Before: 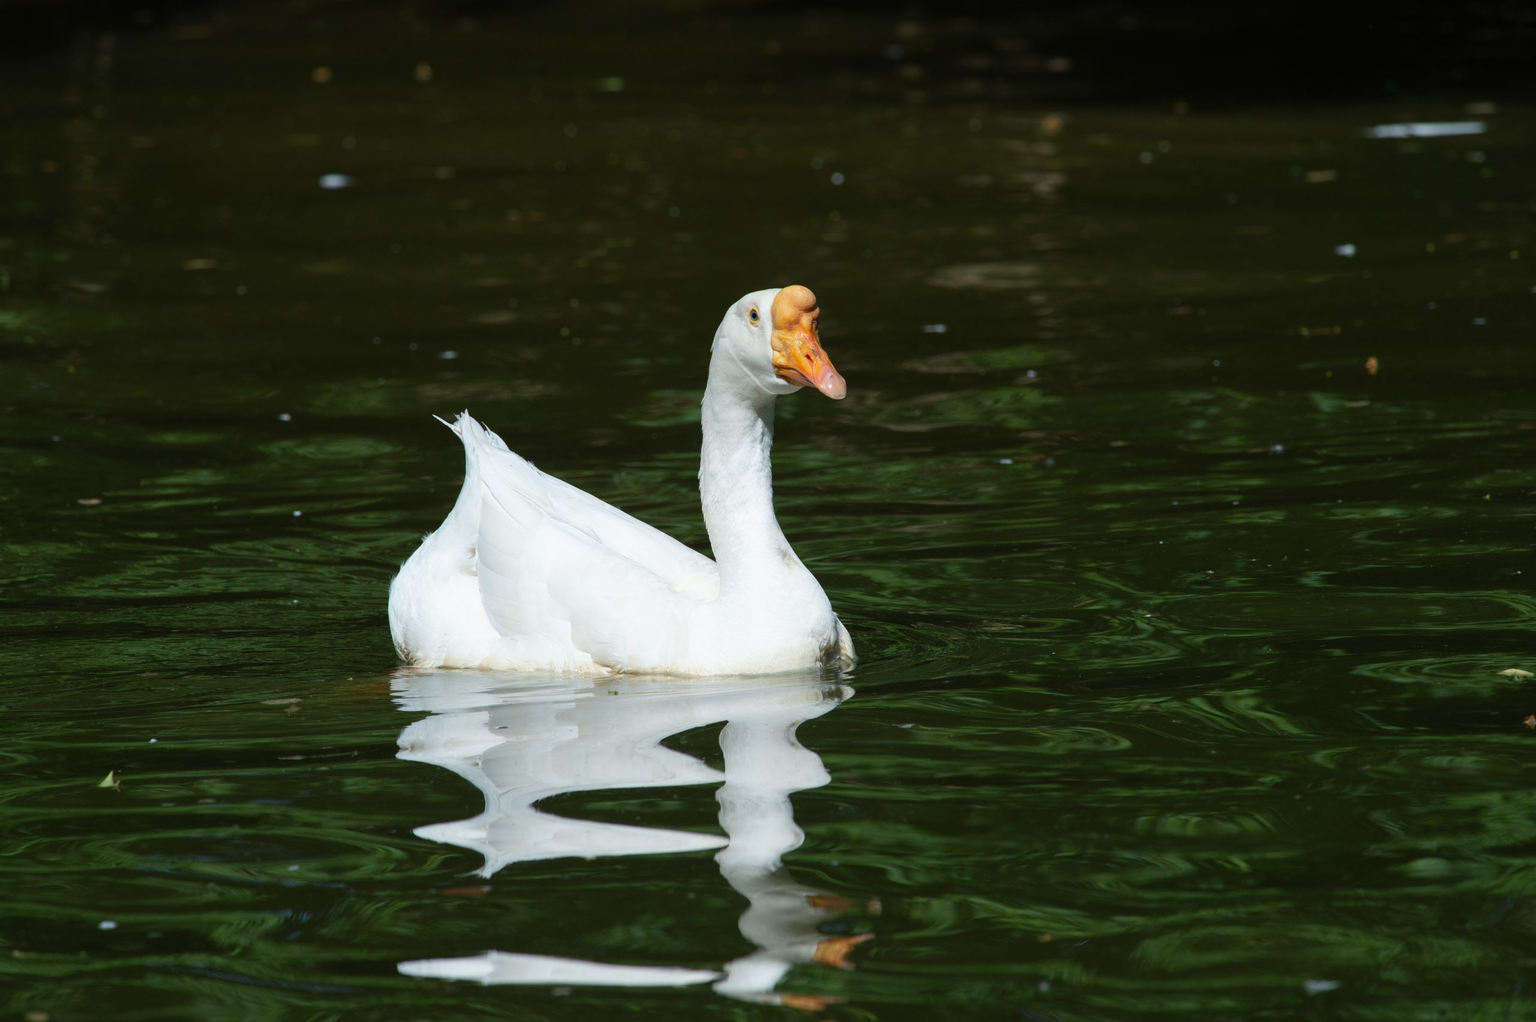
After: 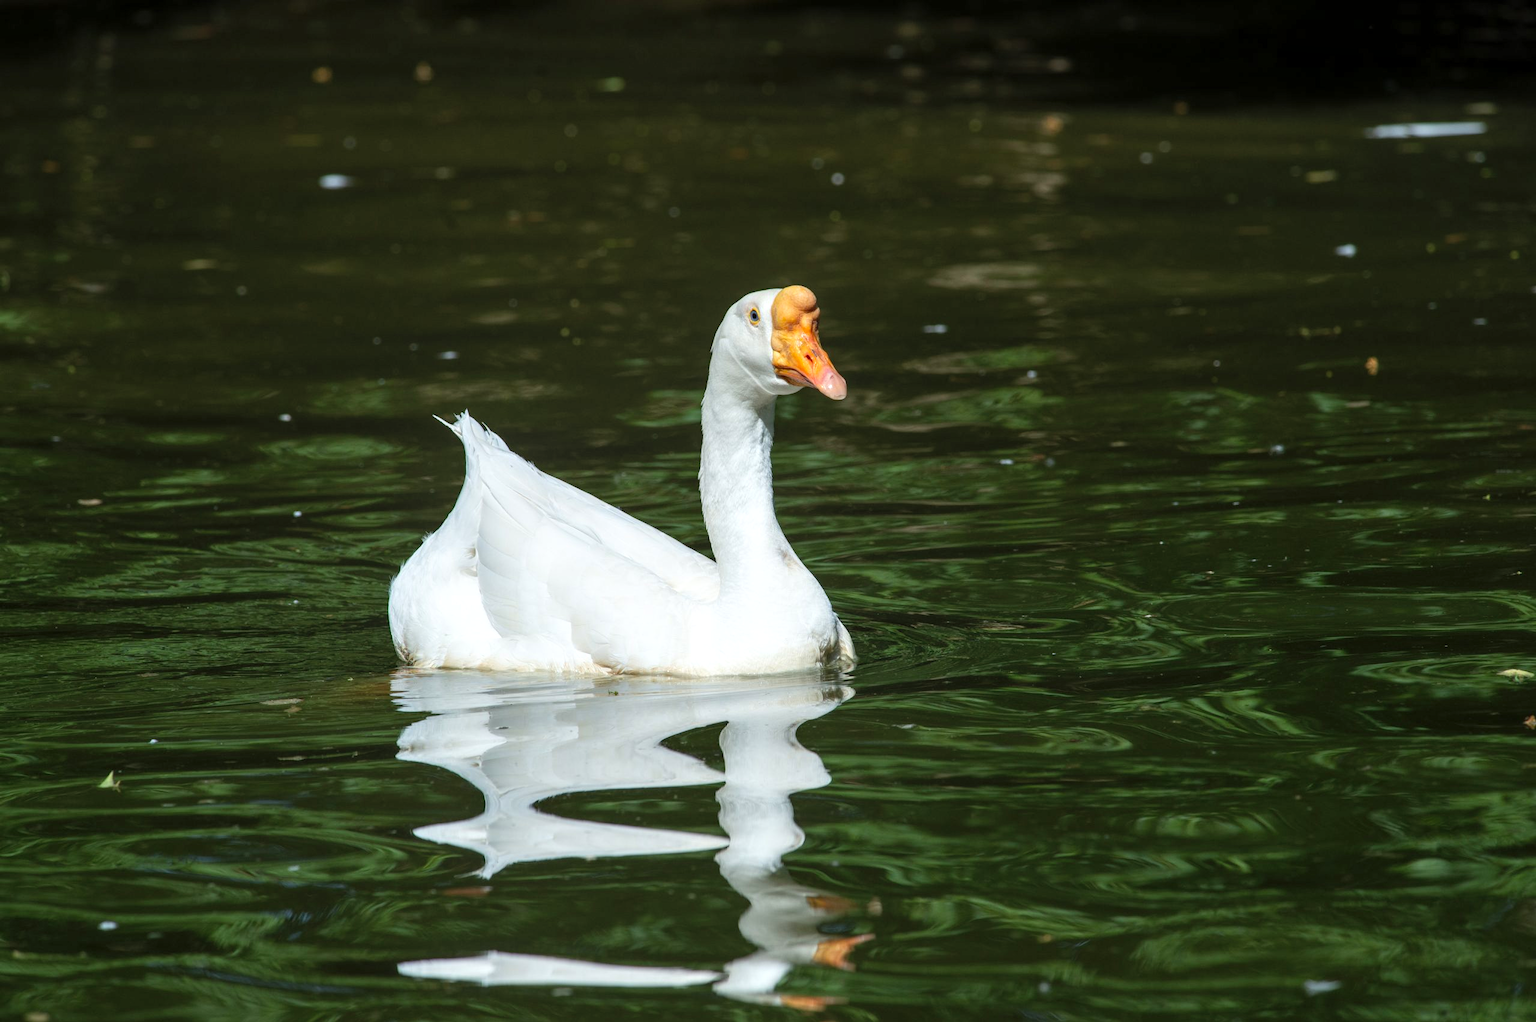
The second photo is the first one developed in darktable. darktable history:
local contrast: detail 130%
levels: levels [0, 0.476, 0.951]
contrast brightness saturation: contrast 0.03, brightness 0.06, saturation 0.13
